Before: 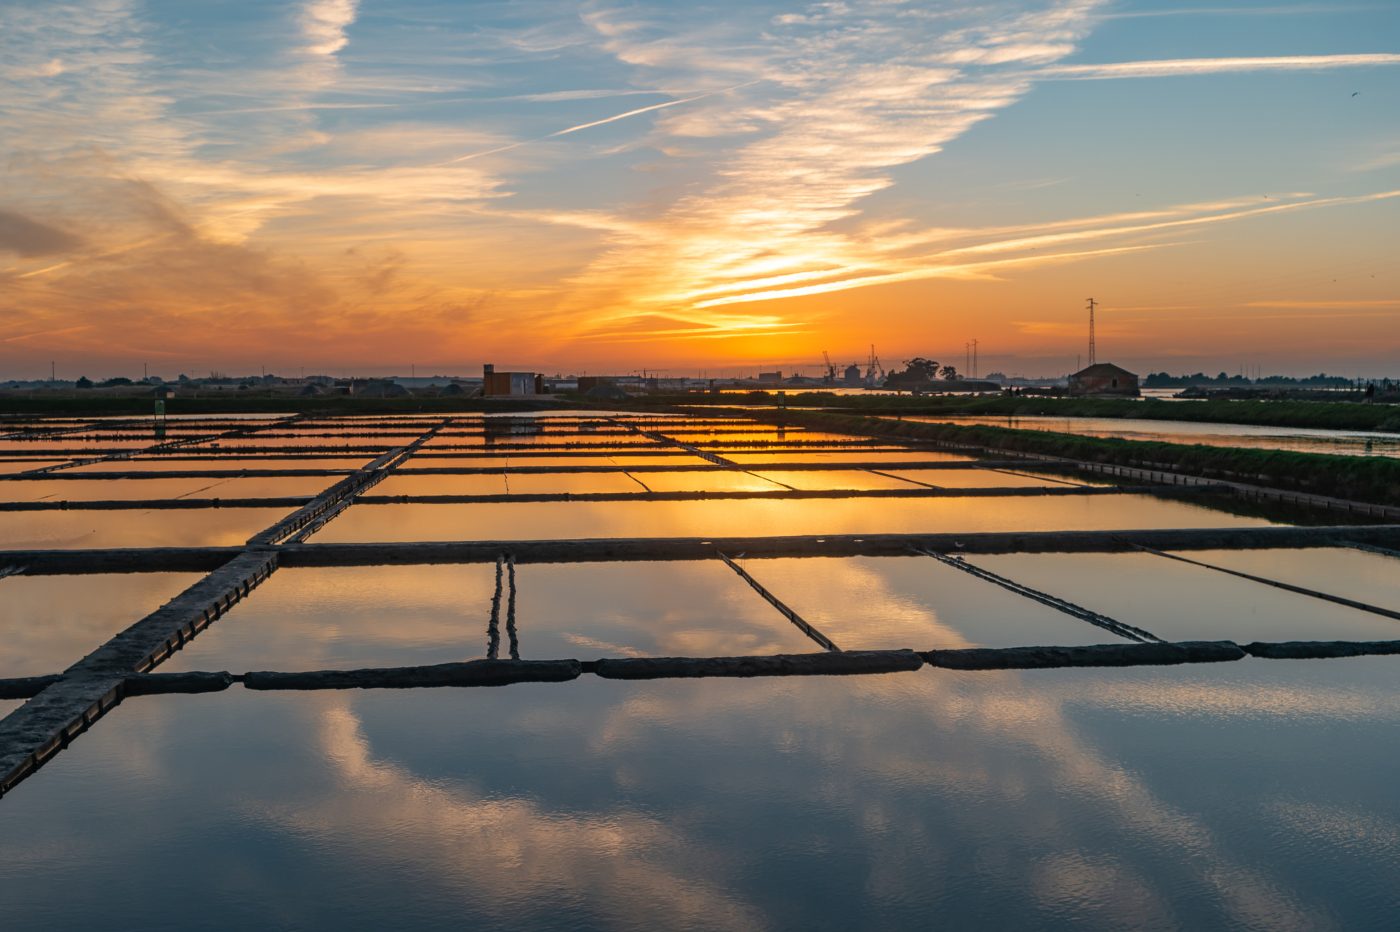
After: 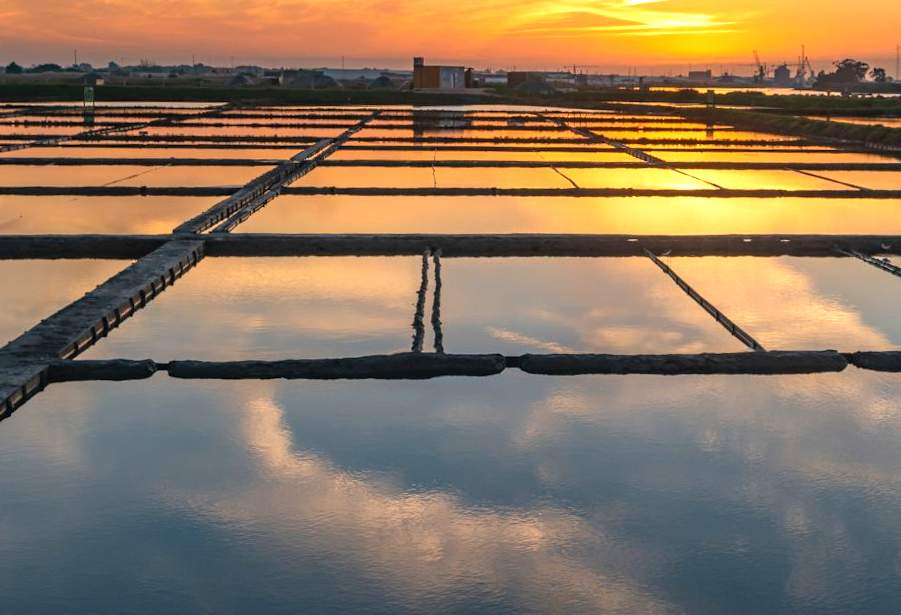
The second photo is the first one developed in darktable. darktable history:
crop and rotate: angle -1.08°, left 3.93%, top 32.115%, right 29.859%
exposure: black level correction 0, exposure 0.69 EV, compensate exposure bias true
